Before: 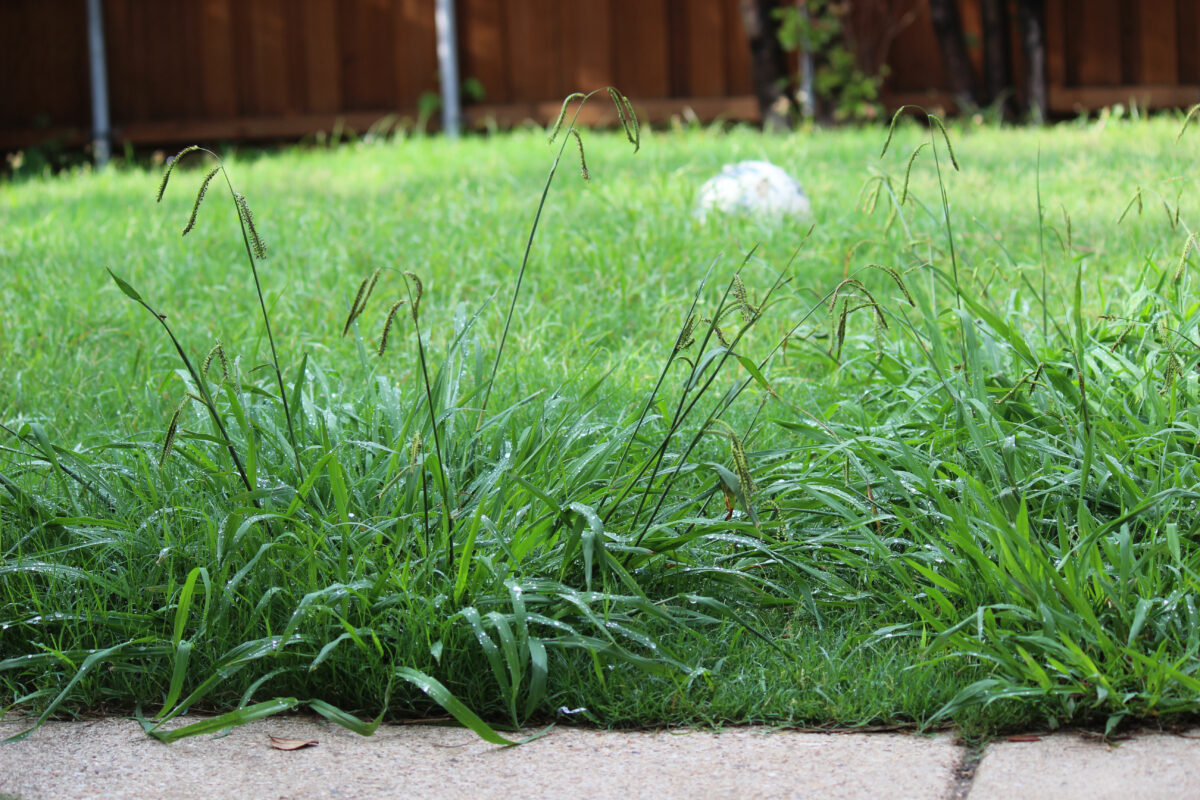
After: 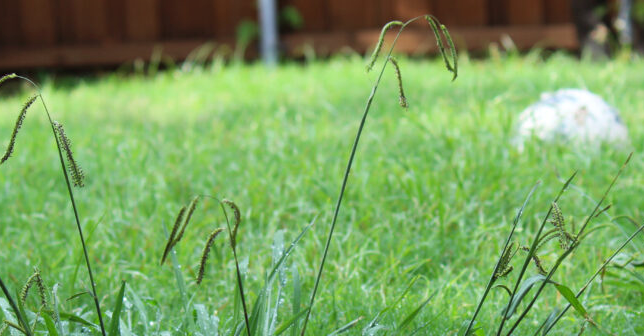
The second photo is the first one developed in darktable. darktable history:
shadows and highlights: soften with gaussian
crop: left 15.22%, top 9.045%, right 31.058%, bottom 48.836%
